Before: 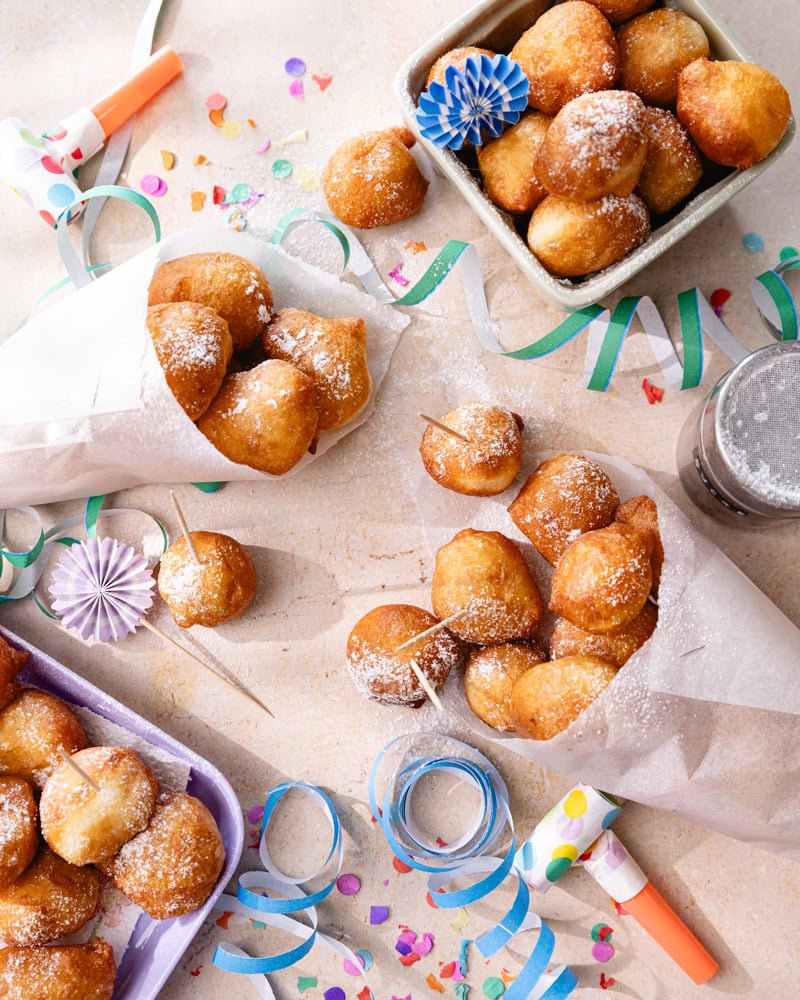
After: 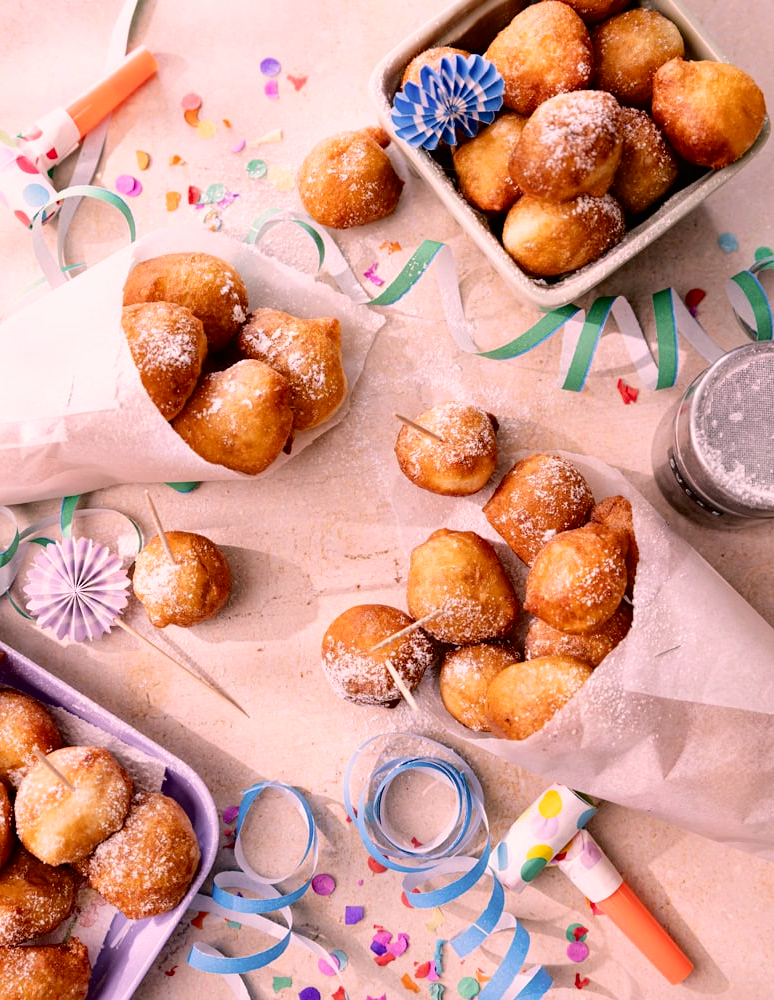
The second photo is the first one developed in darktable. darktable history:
crop and rotate: left 3.238%
color correction: highlights a* 14.52, highlights b* 4.84
fill light: exposure -2 EV, width 8.6
